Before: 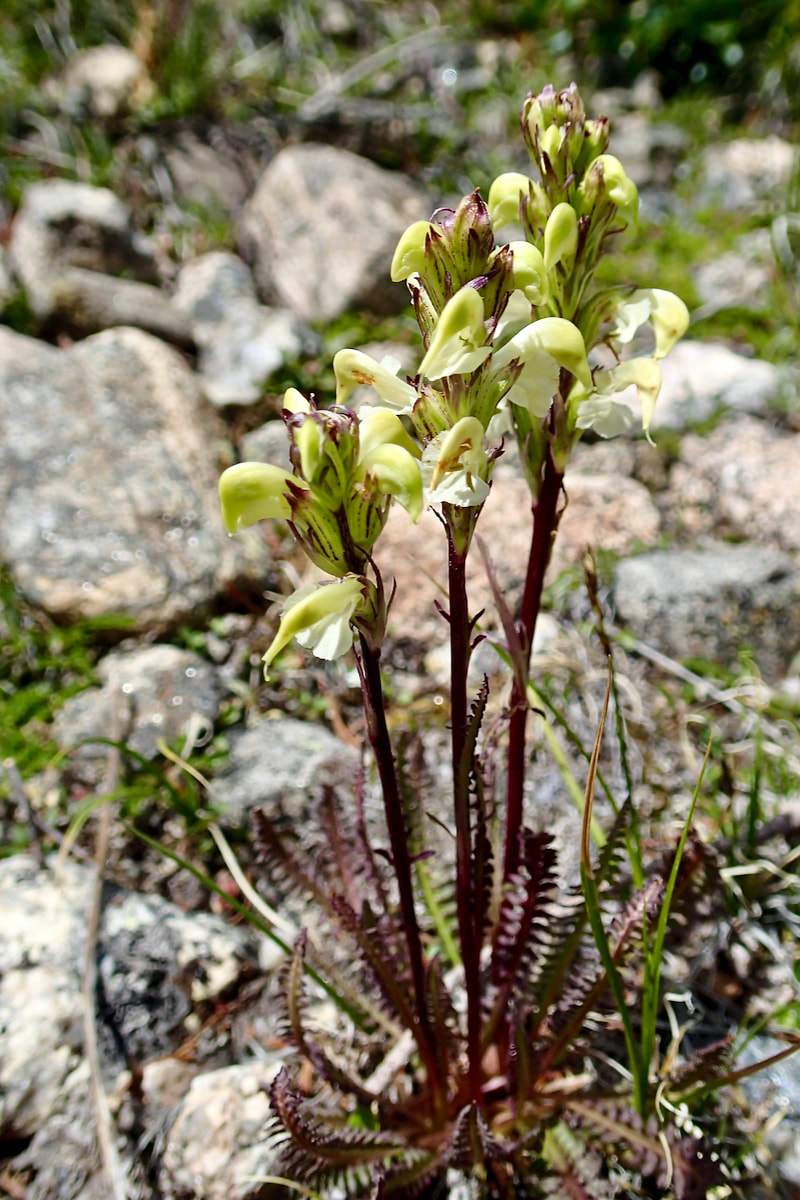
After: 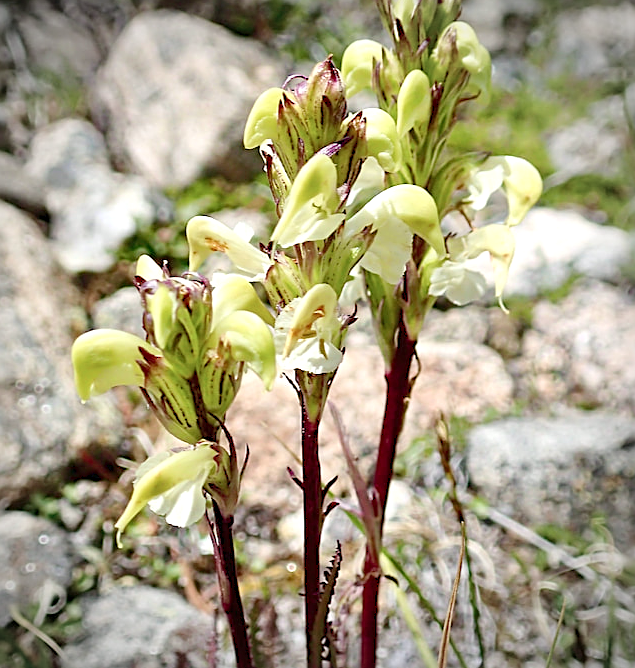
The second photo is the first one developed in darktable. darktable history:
crop: left 18.38%, top 11.092%, right 2.134%, bottom 33.217%
sharpen: on, module defaults
exposure: exposure 0.191 EV, compensate highlight preservation false
contrast brightness saturation: saturation -0.17
vignetting: automatic ratio true
levels: levels [0, 0.43, 0.984]
